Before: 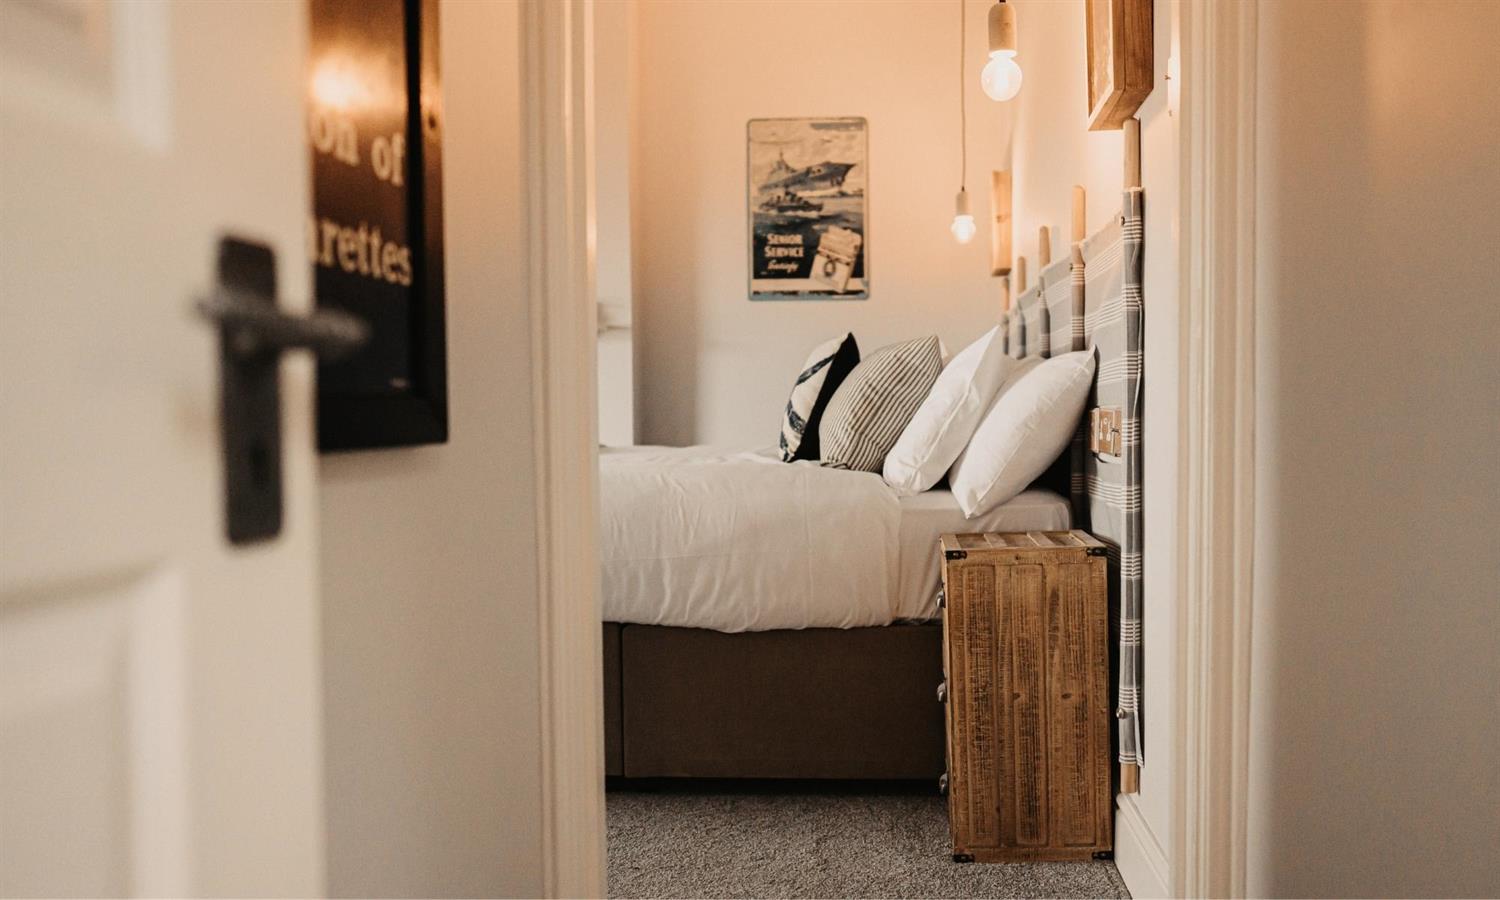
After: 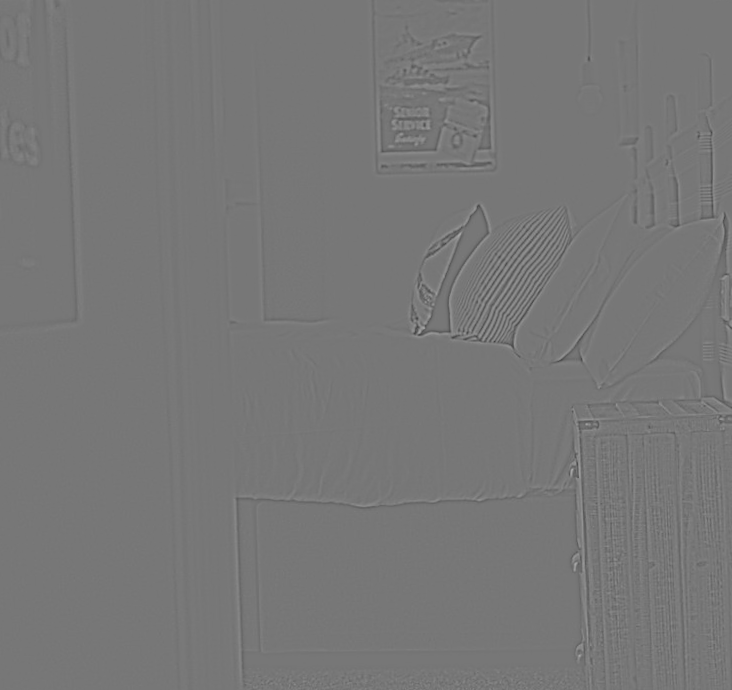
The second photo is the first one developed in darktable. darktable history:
exposure: exposure 0.207 EV, compensate highlight preservation false
sharpen: on, module defaults
highpass: sharpness 5.84%, contrast boost 8.44%
rotate and perspective: rotation -1°, crop left 0.011, crop right 0.989, crop top 0.025, crop bottom 0.975
crop and rotate: angle 0.02°, left 24.353%, top 13.219%, right 26.156%, bottom 8.224%
